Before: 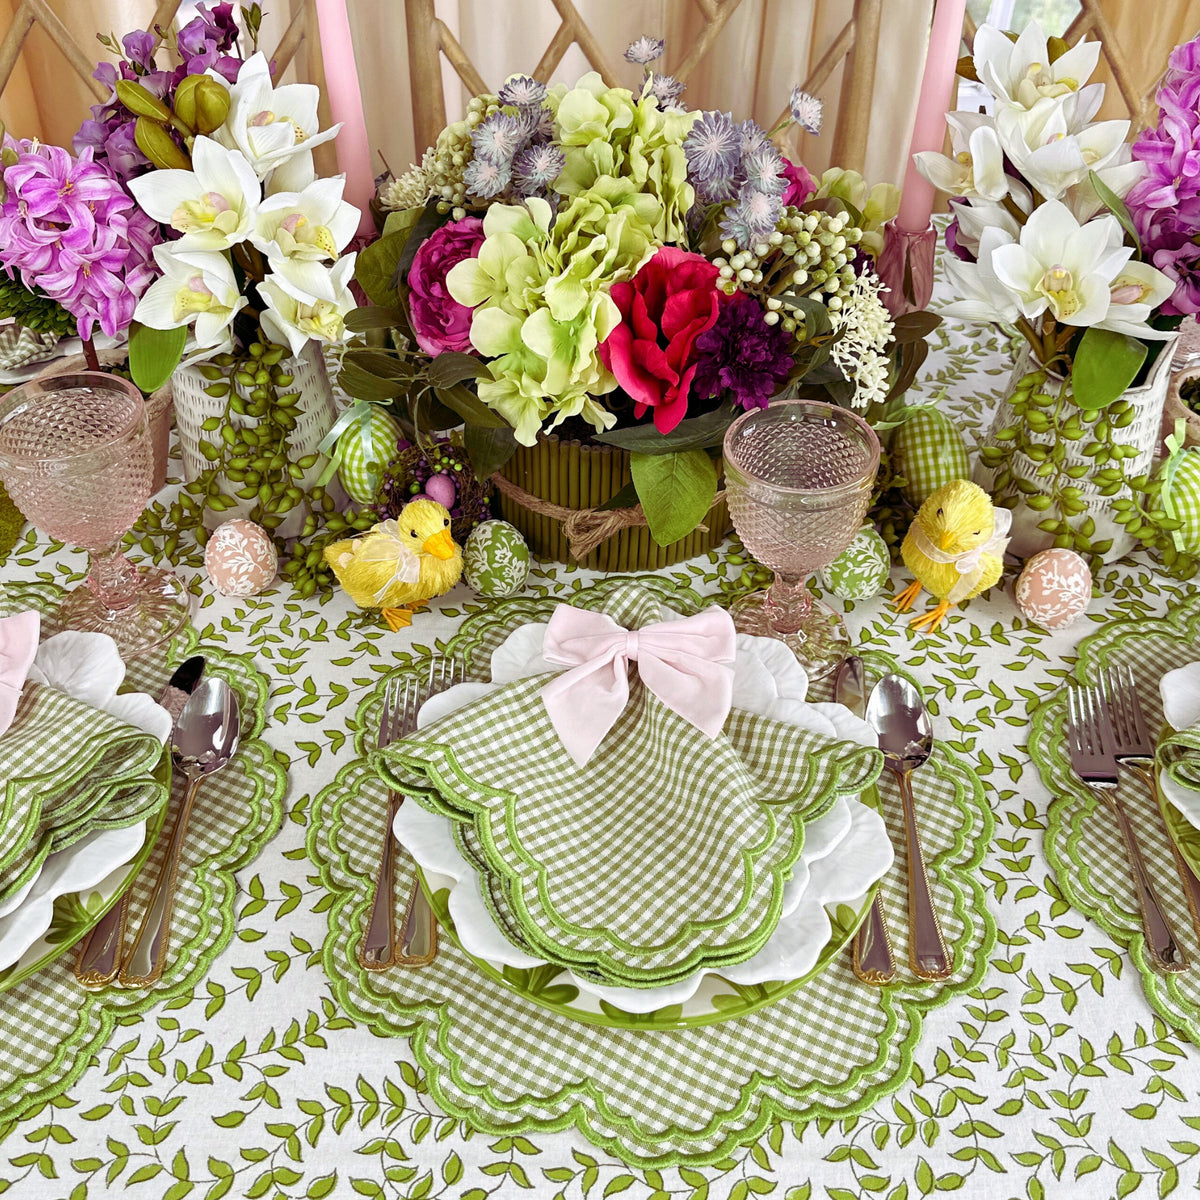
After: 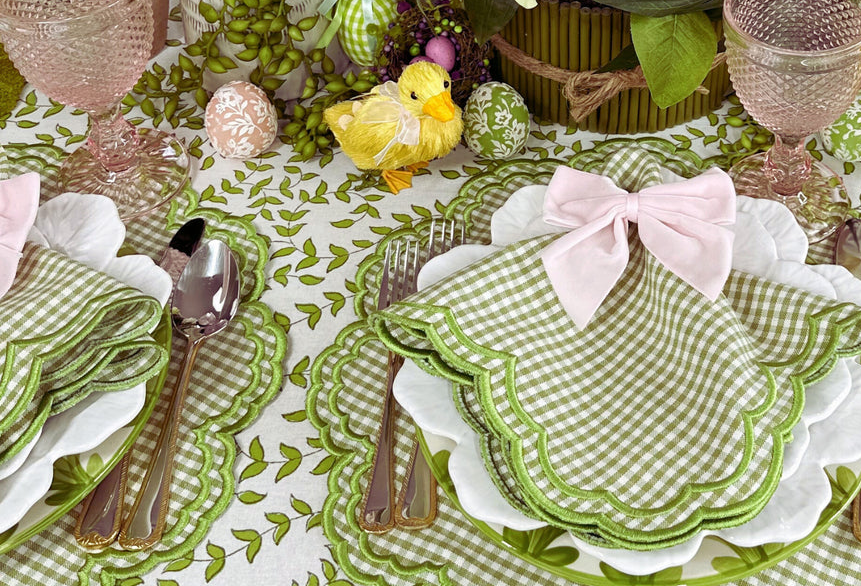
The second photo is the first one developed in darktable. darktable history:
crop: top 36.511%, right 28.203%, bottom 14.598%
